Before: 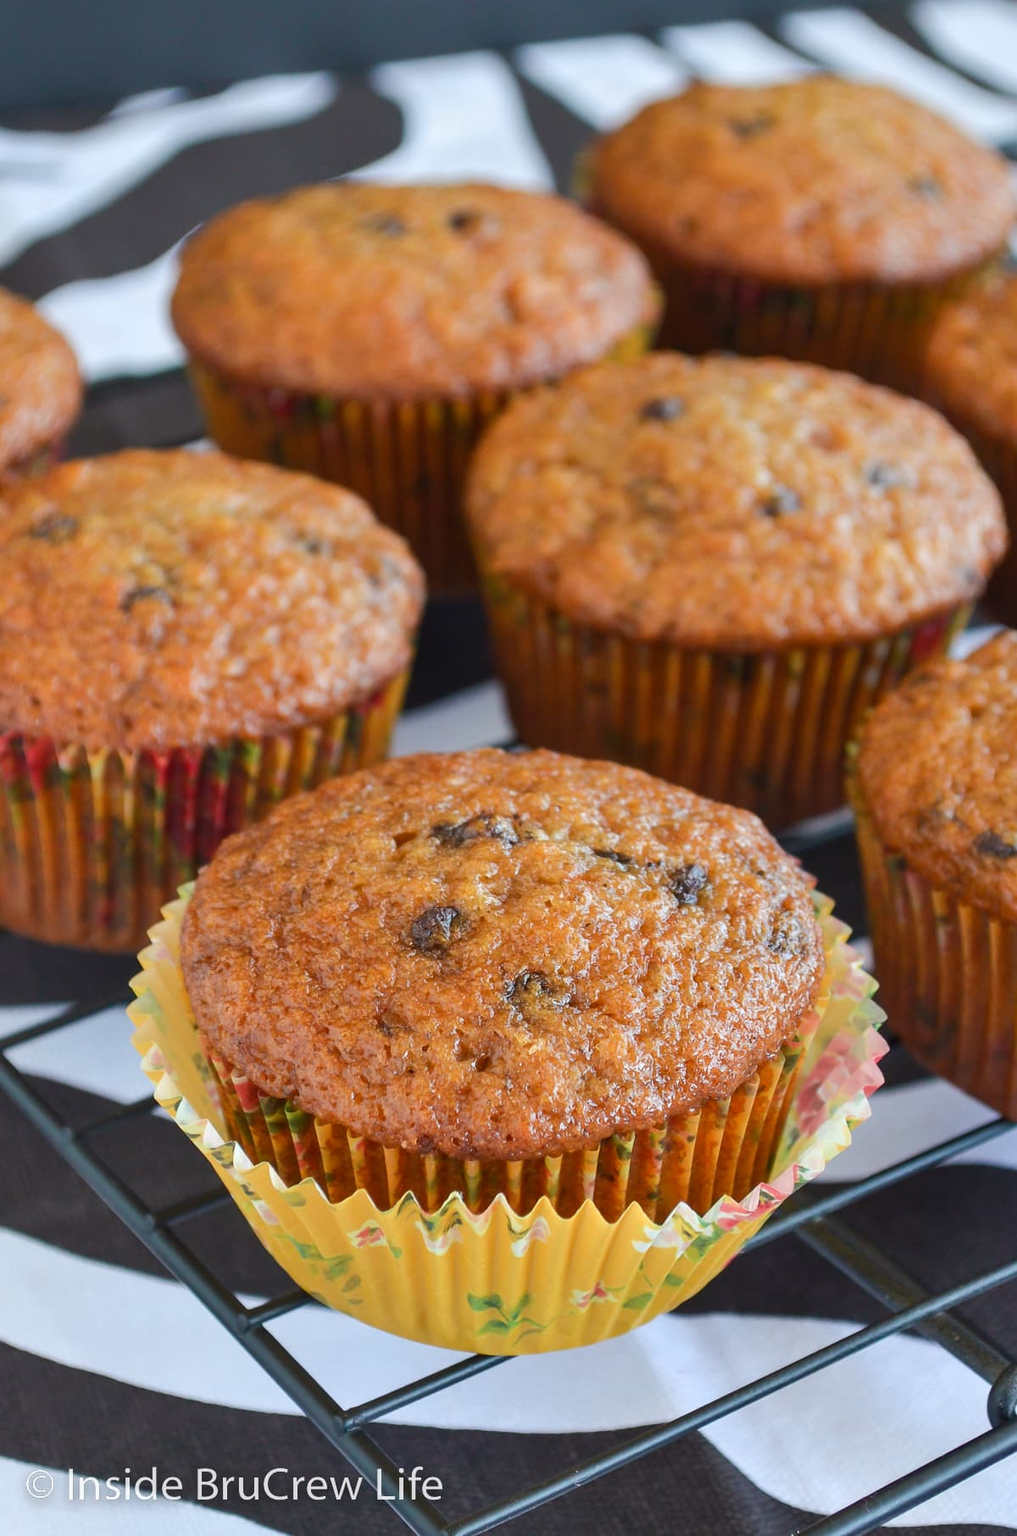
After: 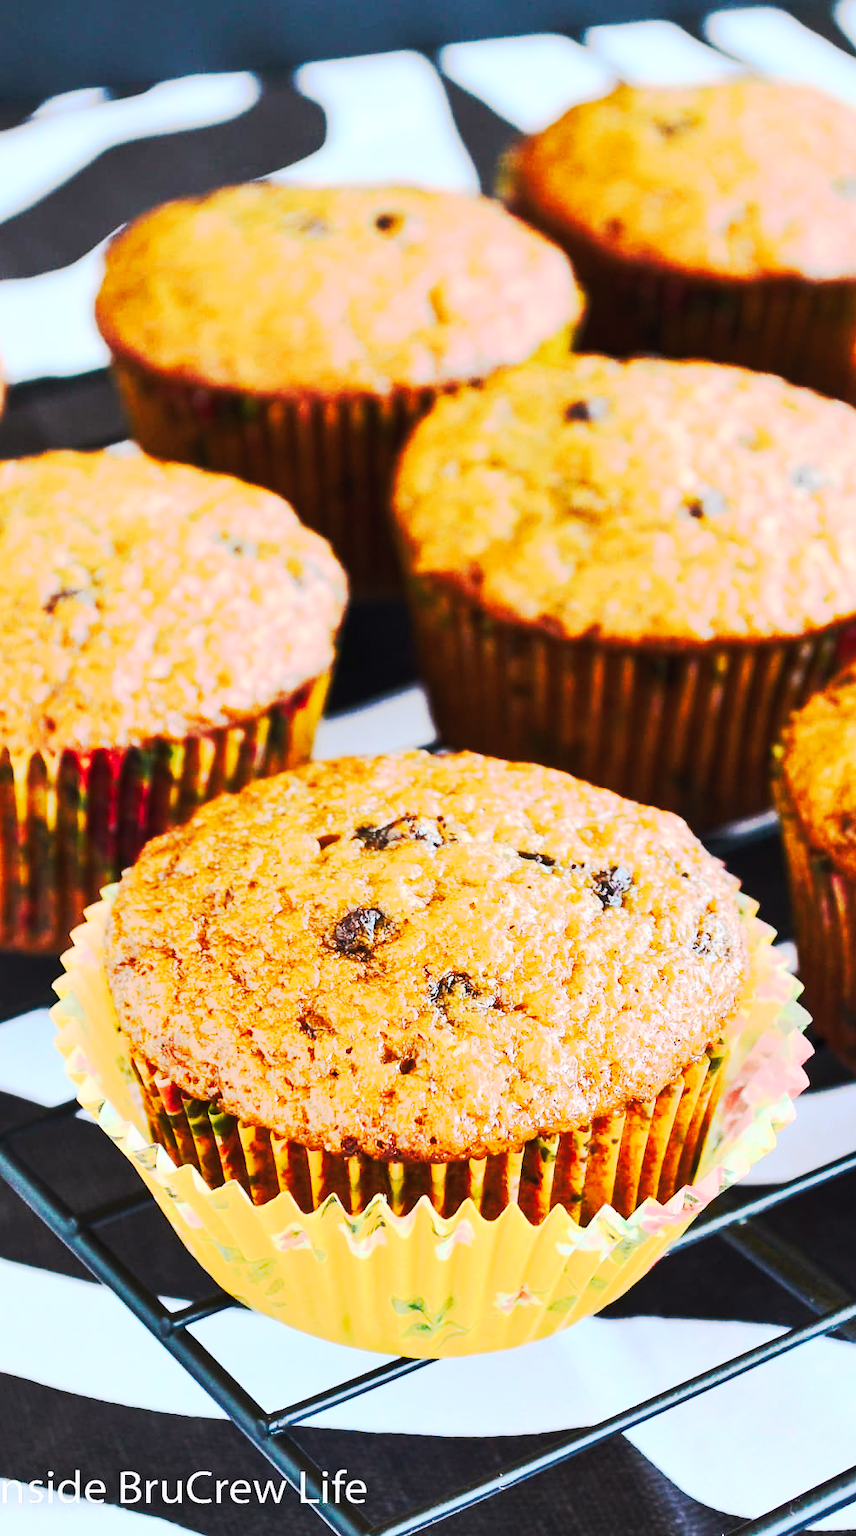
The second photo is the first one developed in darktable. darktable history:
contrast brightness saturation: contrast 0.43, brightness 0.56, saturation -0.19
crop: left 7.598%, right 7.873%
tone curve: curves: ch0 [(0, 0) (0.003, 0.005) (0.011, 0.007) (0.025, 0.009) (0.044, 0.013) (0.069, 0.017) (0.1, 0.02) (0.136, 0.029) (0.177, 0.052) (0.224, 0.086) (0.277, 0.129) (0.335, 0.188) (0.399, 0.256) (0.468, 0.361) (0.543, 0.526) (0.623, 0.696) (0.709, 0.784) (0.801, 0.85) (0.898, 0.882) (1, 1)], preserve colors none
color balance rgb: perceptual saturation grading › global saturation 20%, global vibrance 20%
